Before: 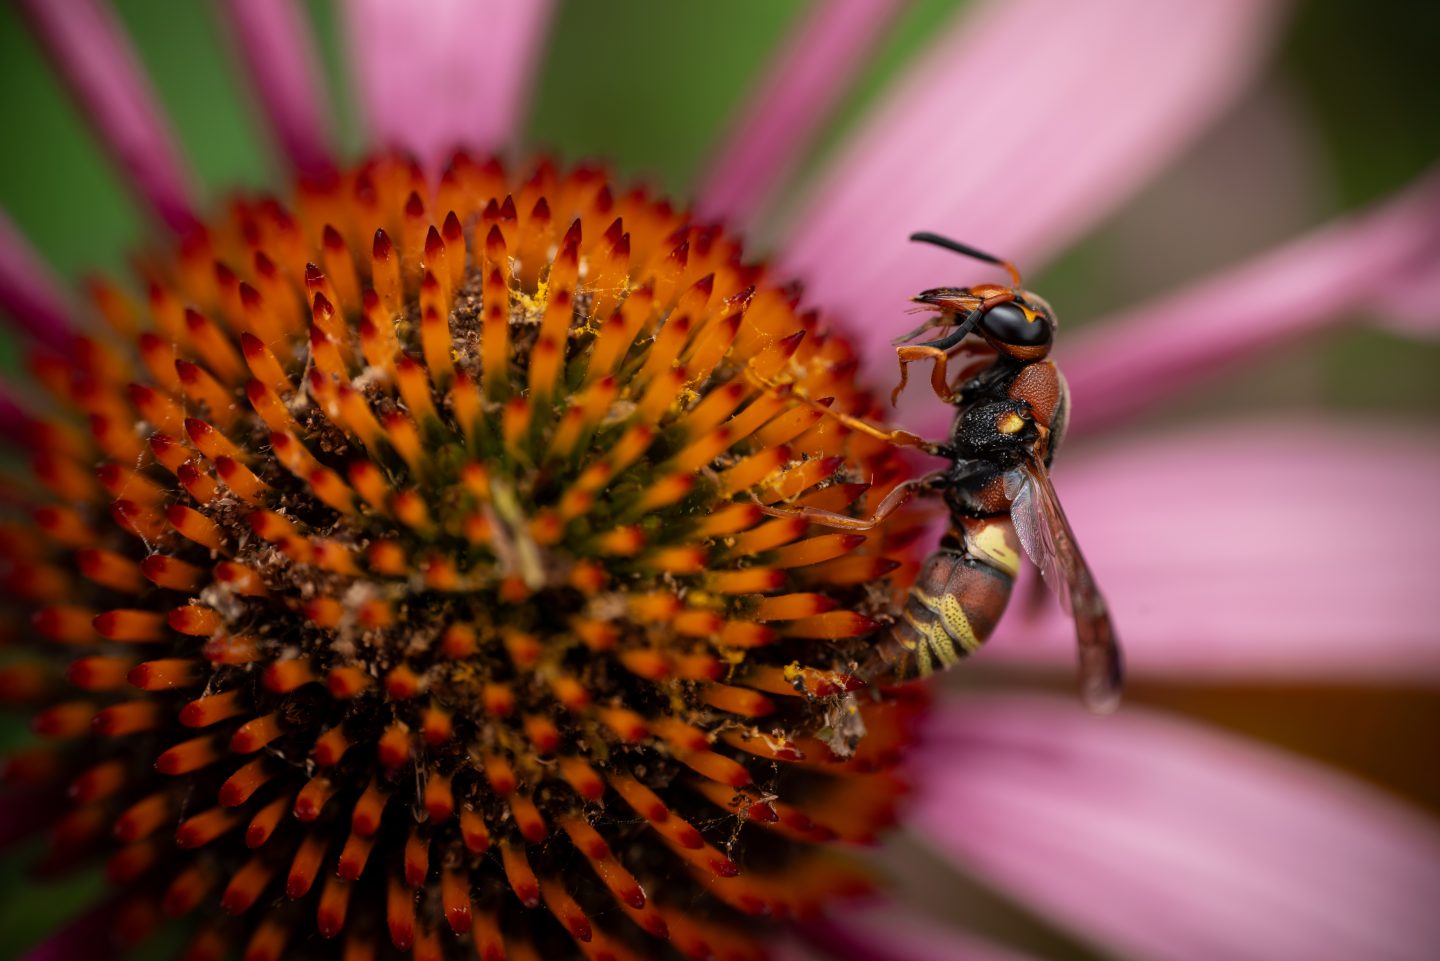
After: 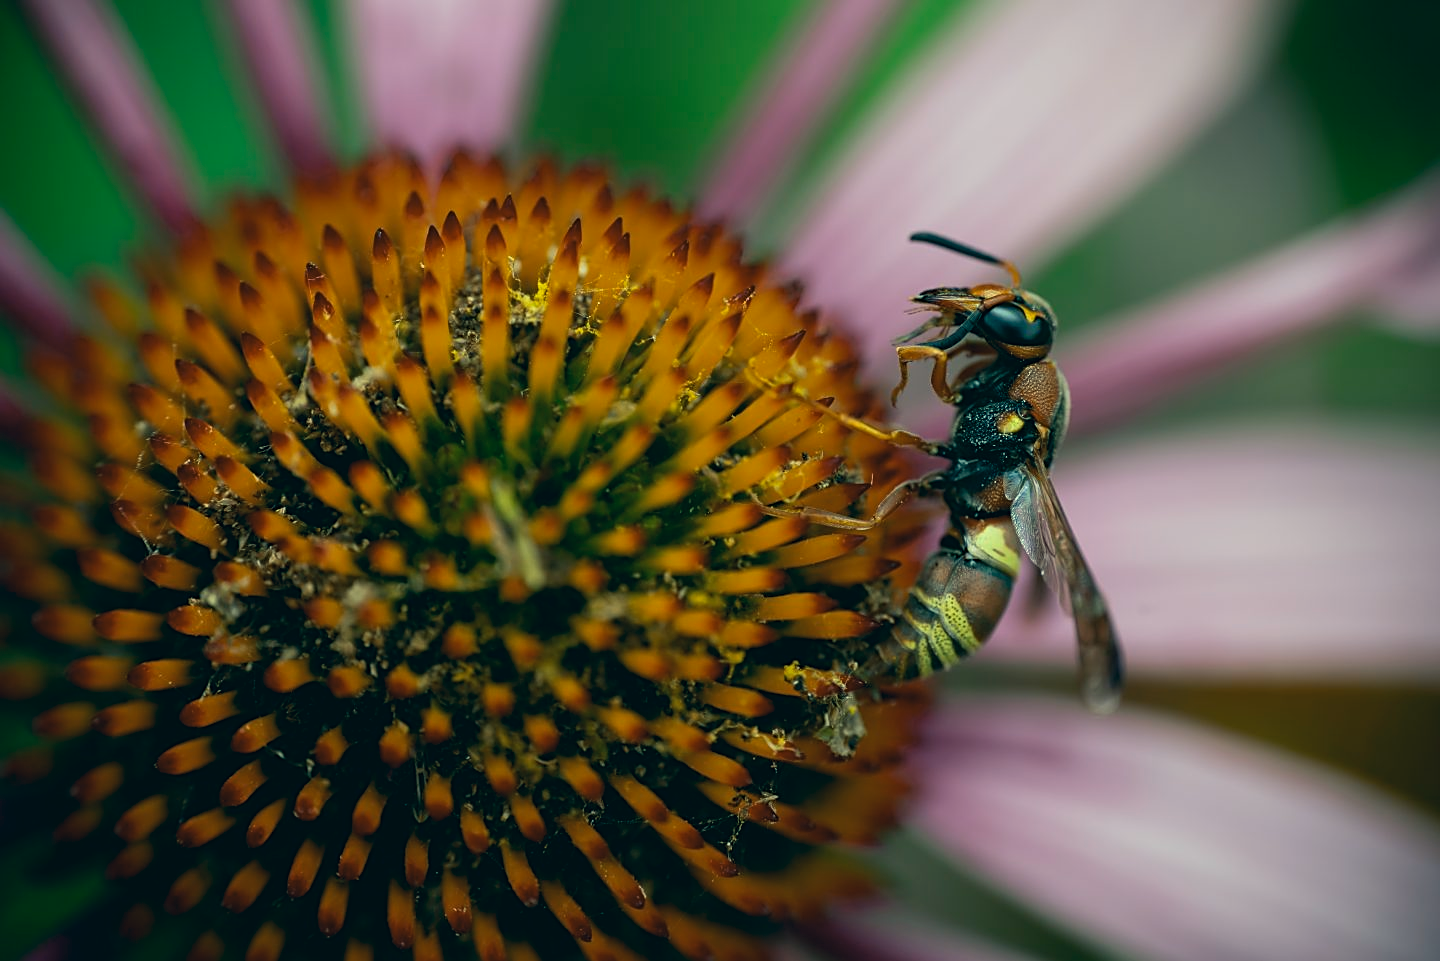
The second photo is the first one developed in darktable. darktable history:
color correction: highlights a* -19.75, highlights b* 9.8, shadows a* -20.04, shadows b* -10.03
sharpen: on, module defaults
